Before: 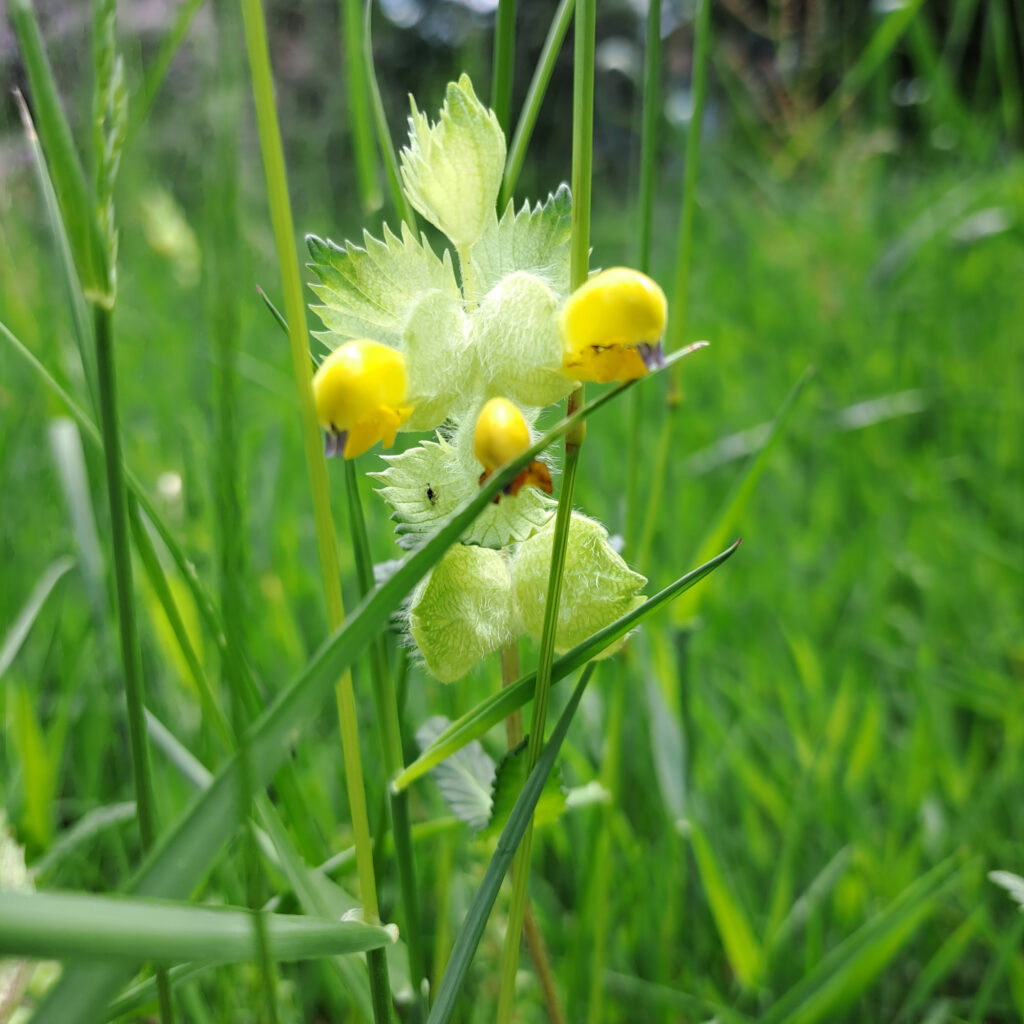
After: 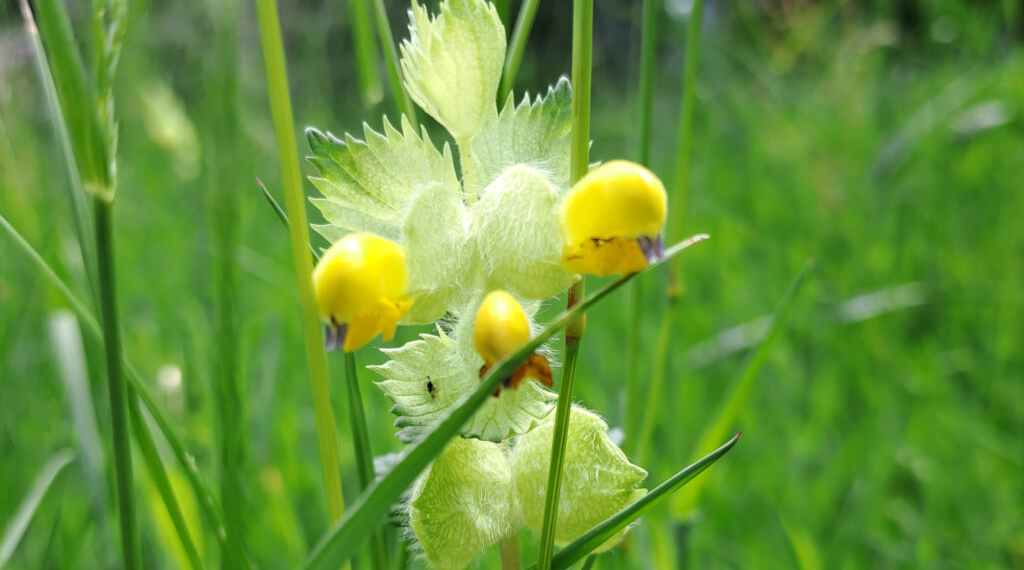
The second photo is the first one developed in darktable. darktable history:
crop and rotate: top 10.524%, bottom 33.752%
